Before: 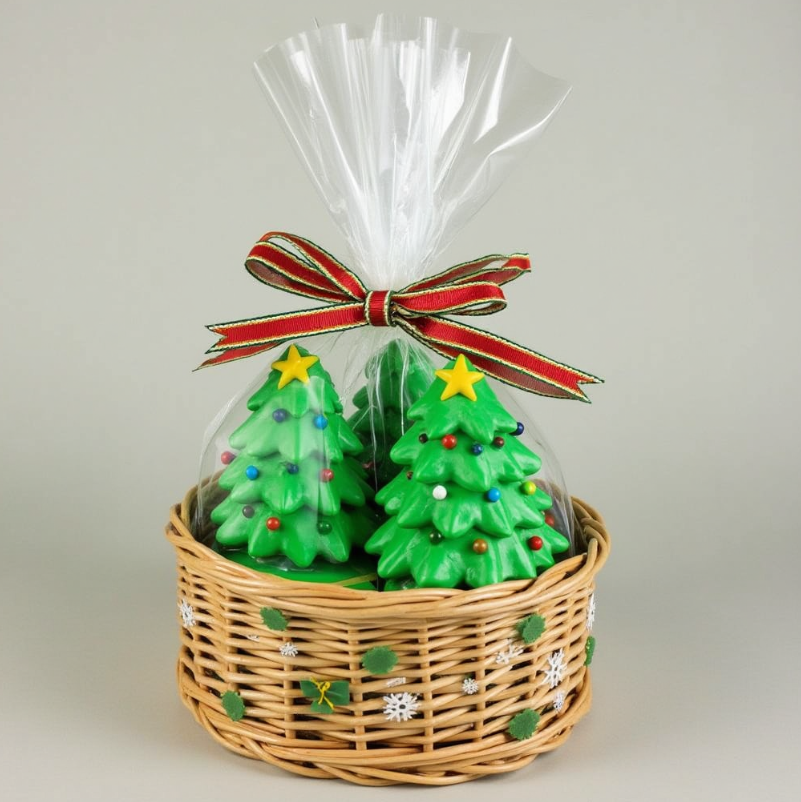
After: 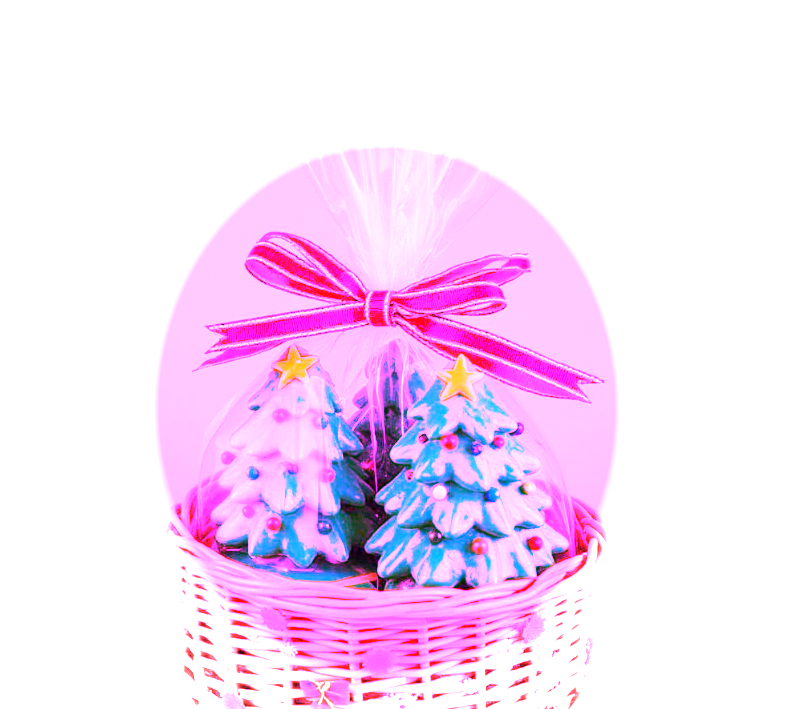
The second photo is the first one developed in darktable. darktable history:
crop and rotate: top 0%, bottom 11.49%
white balance: red 8, blue 8
vignetting: fall-off start 64.63%, center (-0.034, 0.148), width/height ratio 0.881
